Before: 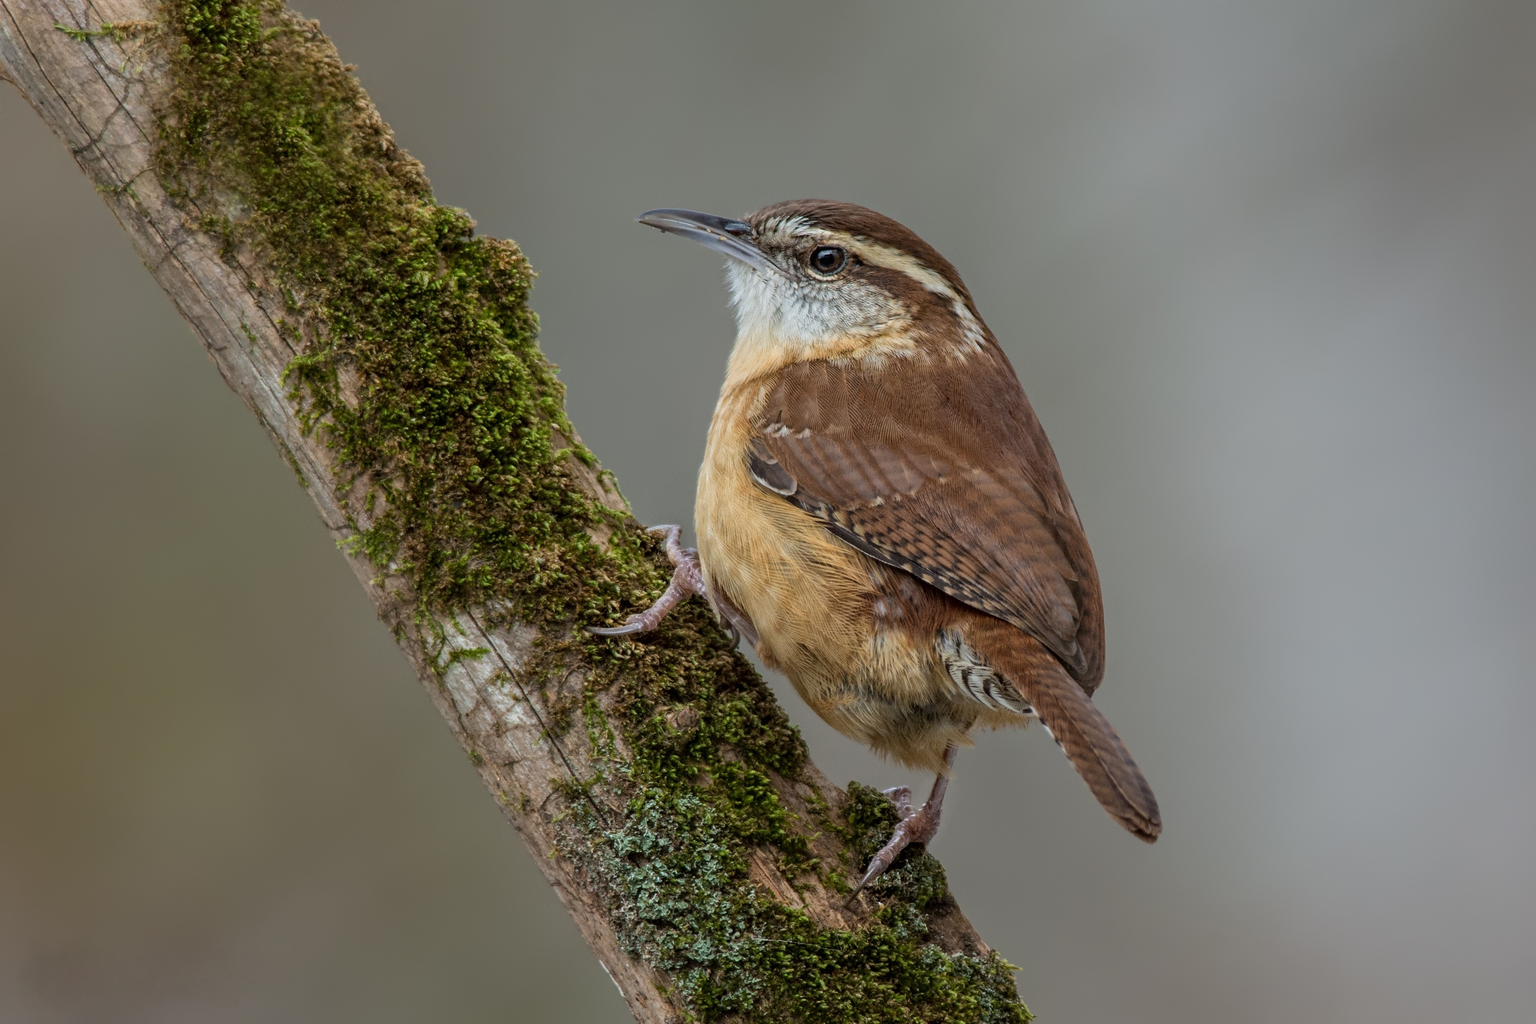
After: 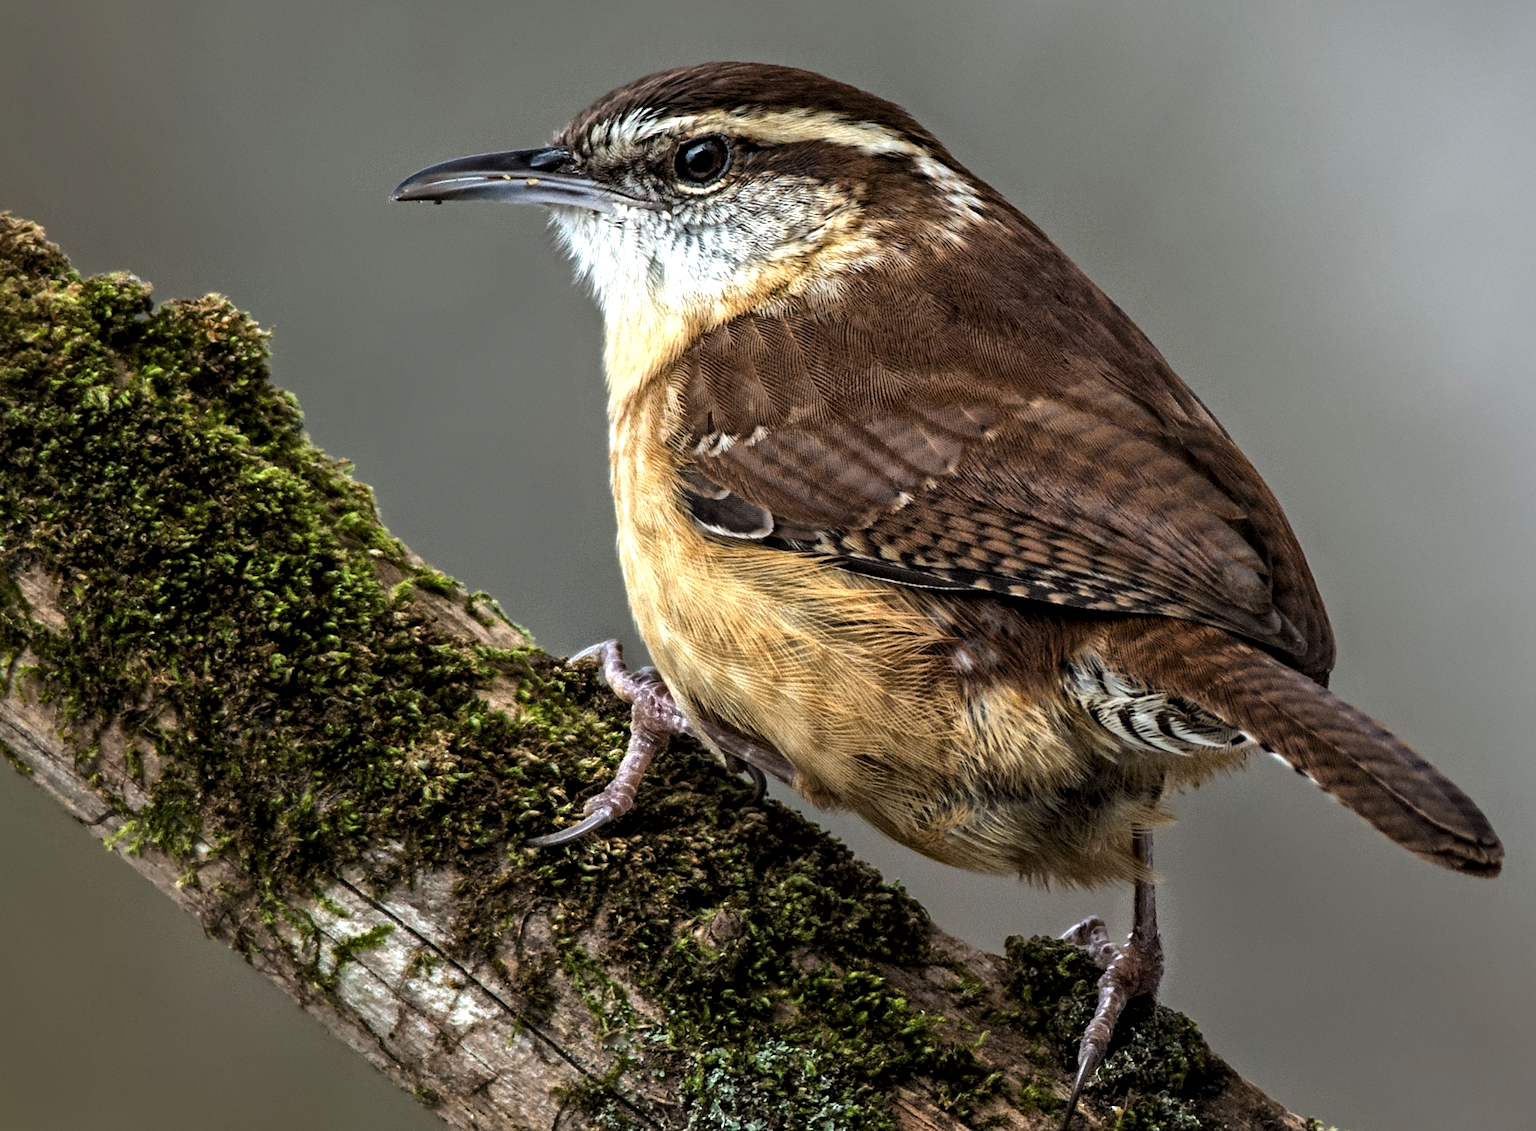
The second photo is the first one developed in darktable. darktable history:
local contrast: mode bilateral grid, contrast 19, coarseness 49, detail 129%, midtone range 0.2
levels: levels [0.044, 0.475, 0.791]
crop and rotate: angle 18.85°, left 6.824%, right 3.717%, bottom 1.16%
haze removal: compatibility mode true, adaptive false
